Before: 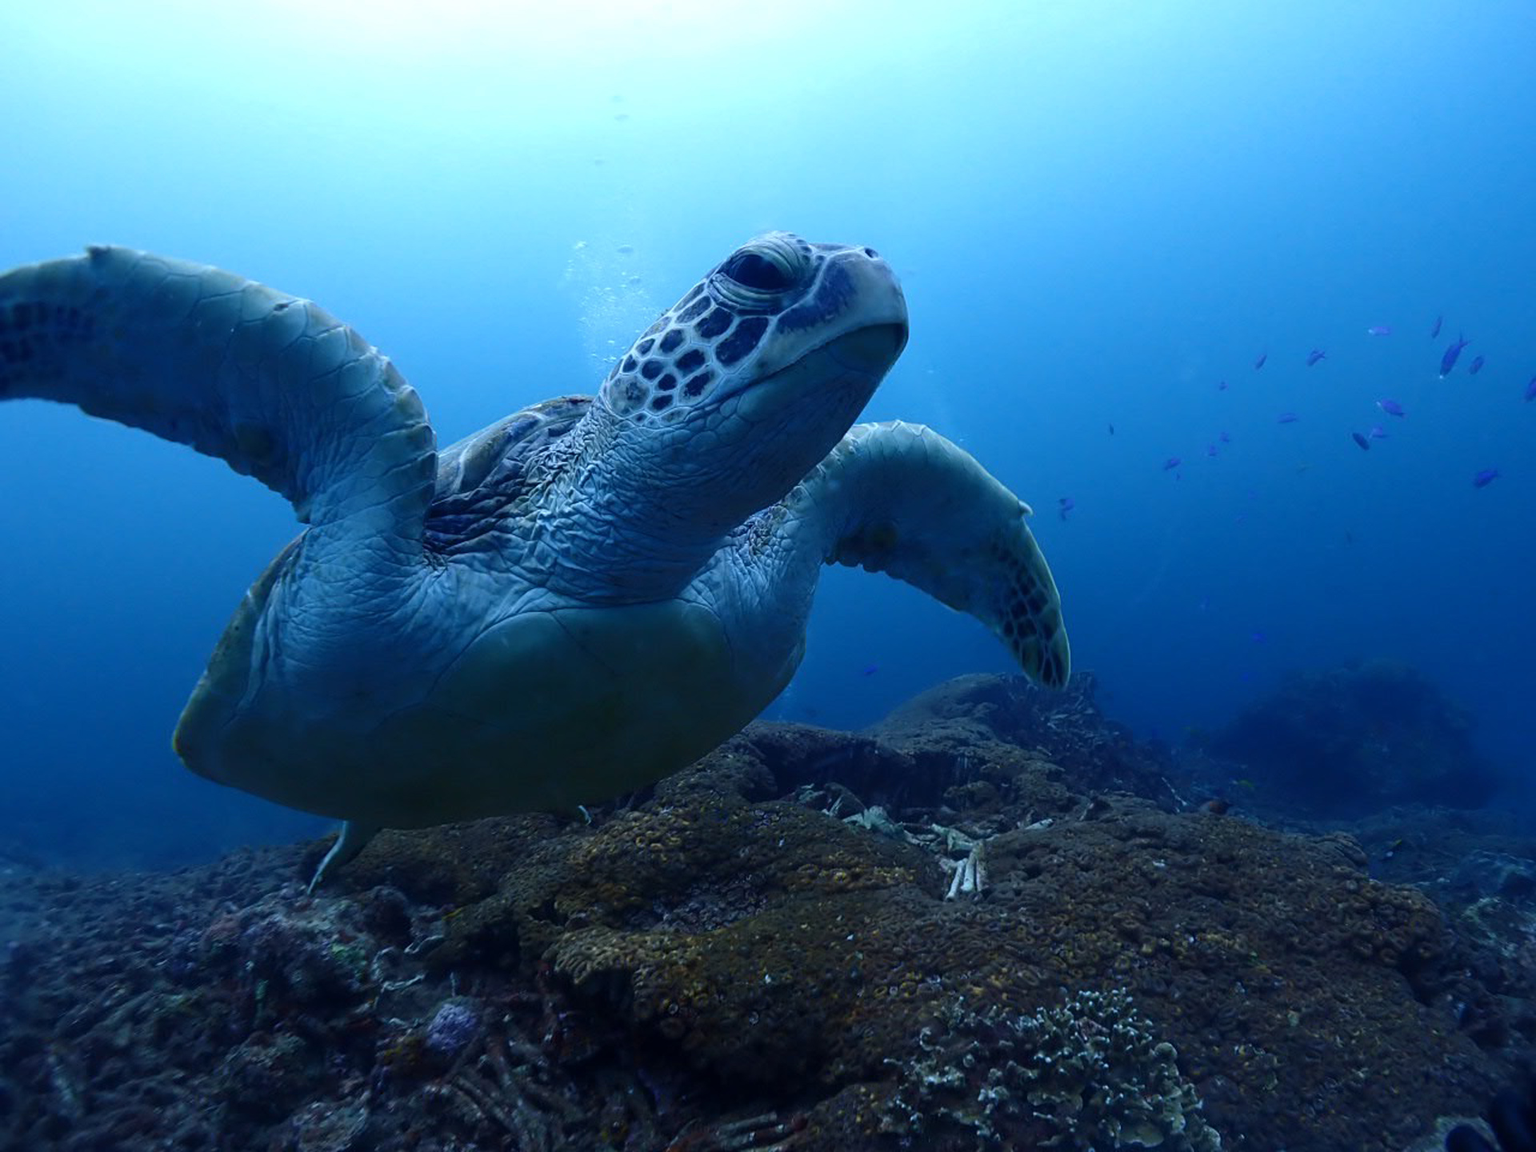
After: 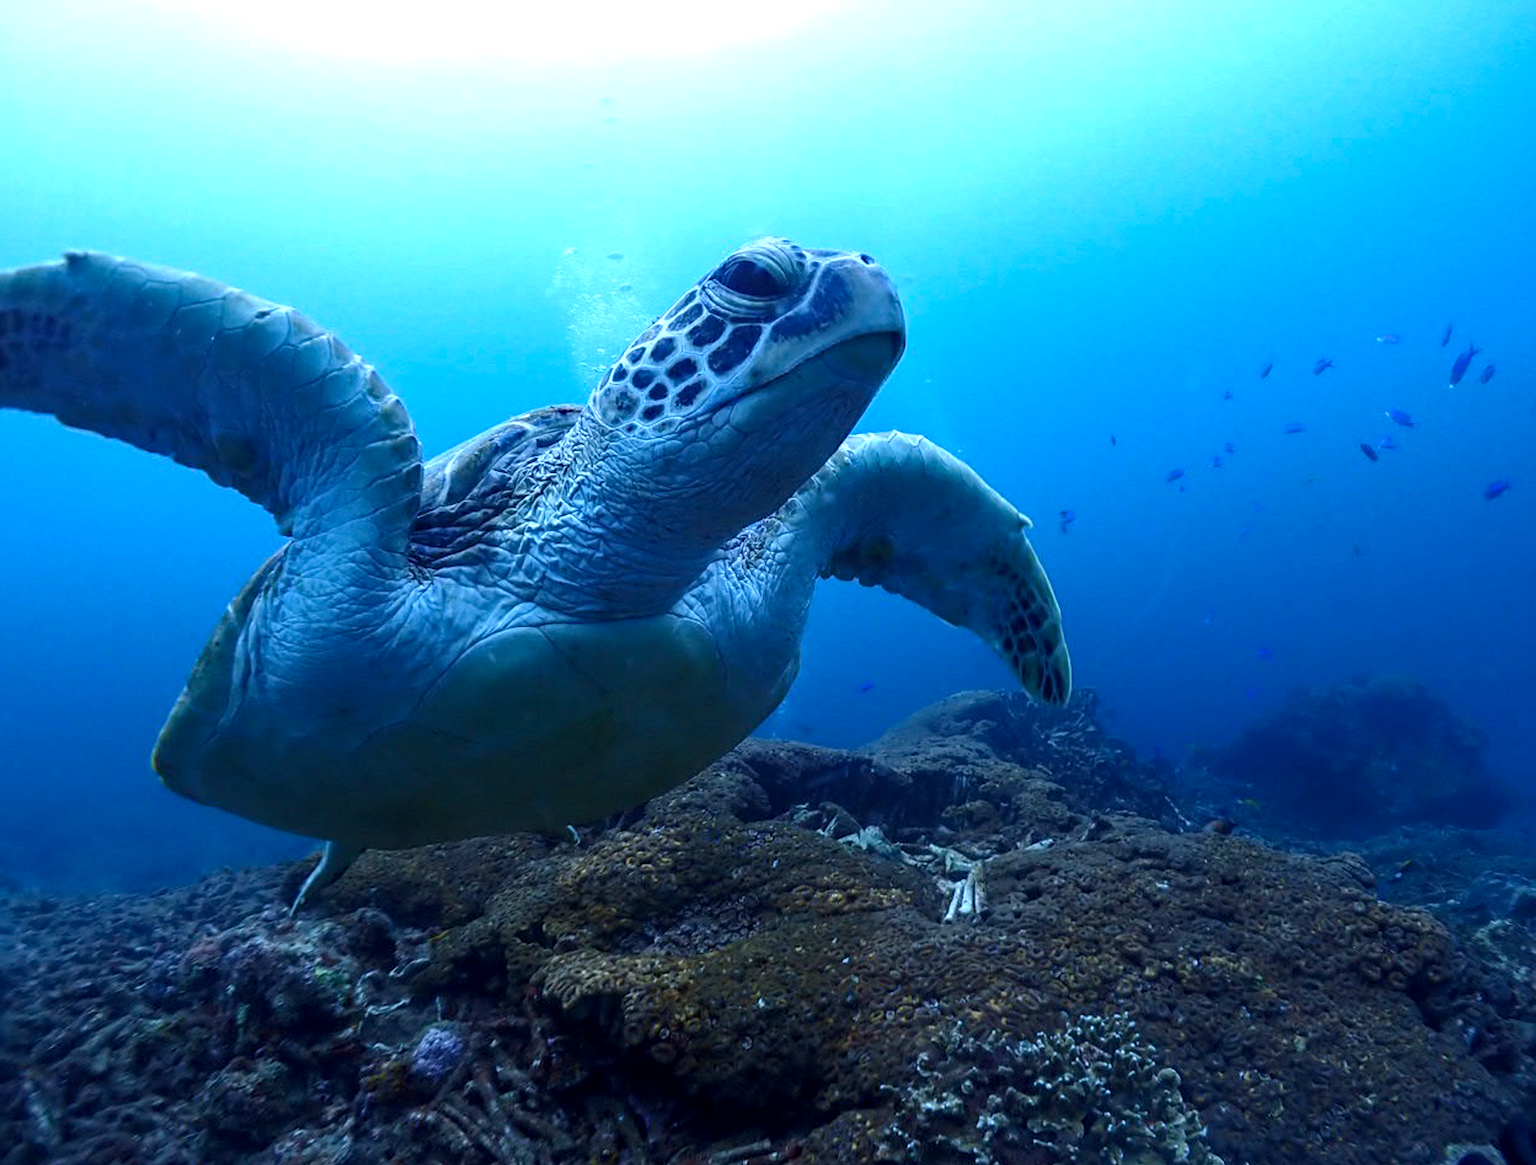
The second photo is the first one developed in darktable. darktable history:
crop and rotate: left 1.663%, right 0.684%, bottom 1.207%
exposure: exposure 0.61 EV, compensate highlight preservation false
local contrast: on, module defaults
haze removal: compatibility mode true, adaptive false
color correction: highlights a* -0.091, highlights b* -5.85, shadows a* -0.143, shadows b* -0.114
